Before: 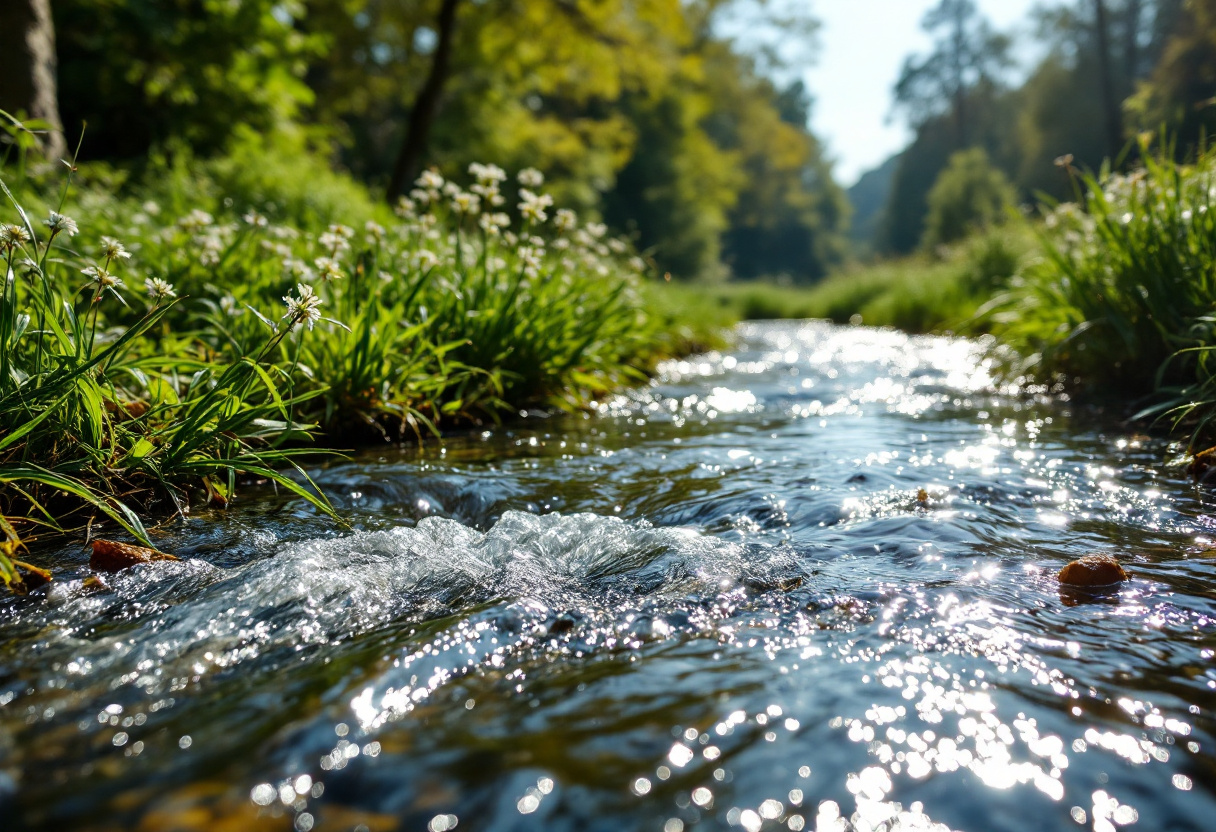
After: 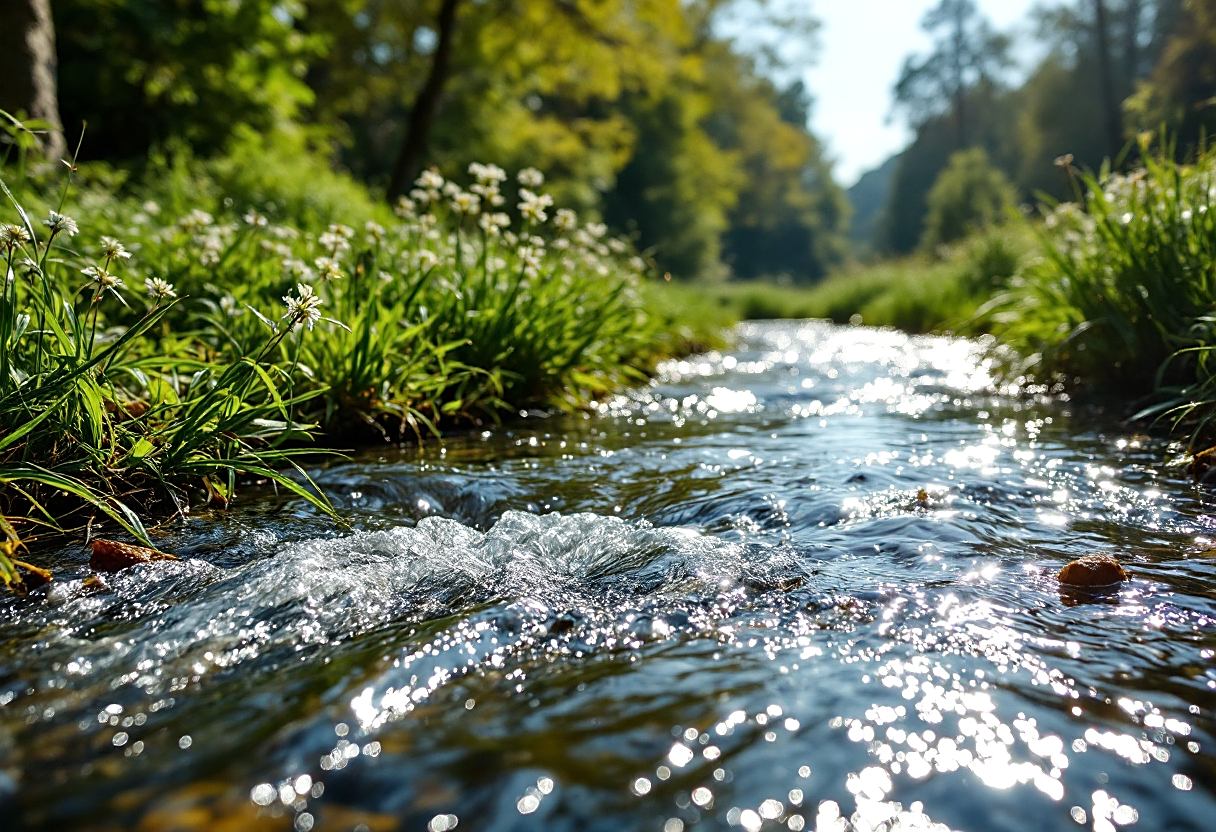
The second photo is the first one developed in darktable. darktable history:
shadows and highlights: shadows -10.73, white point adjustment 1.37, highlights 8.81
sharpen: on, module defaults
